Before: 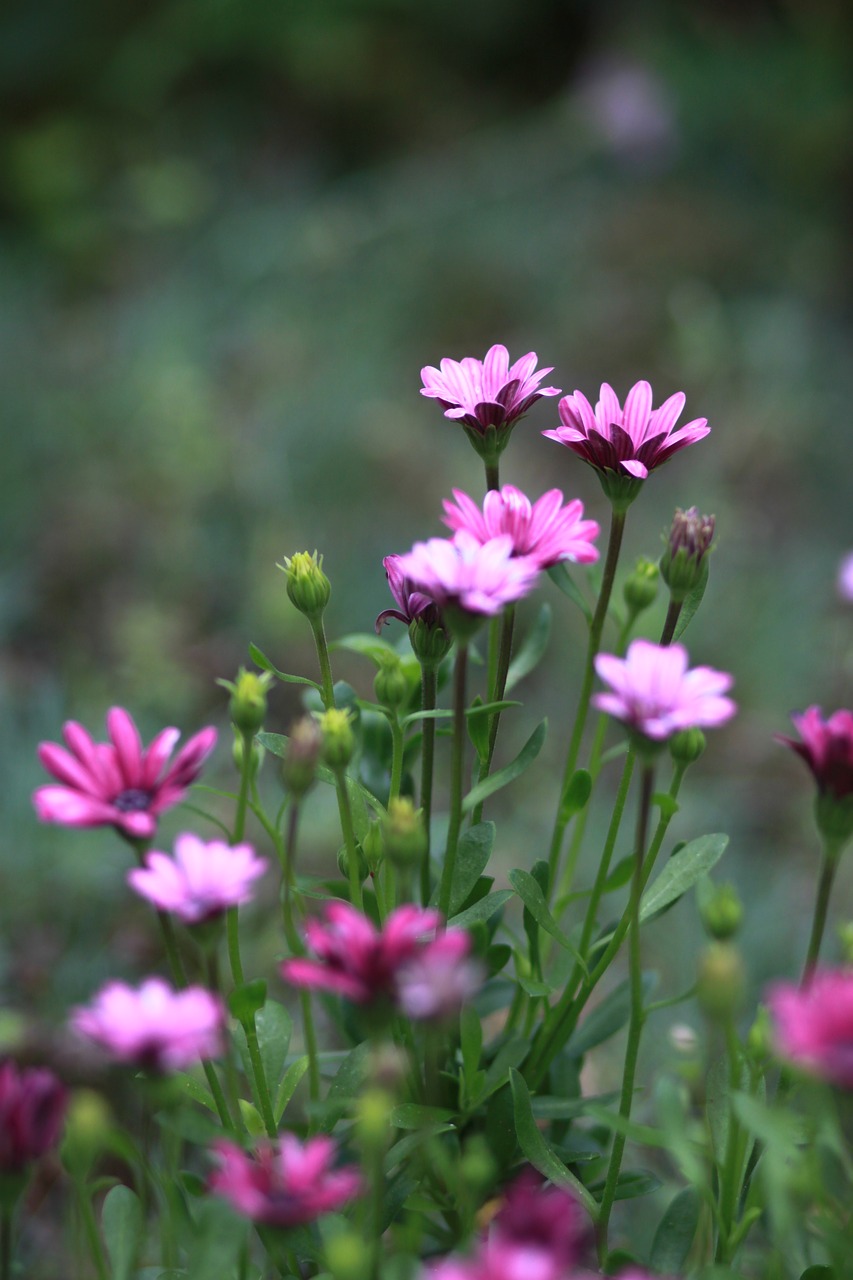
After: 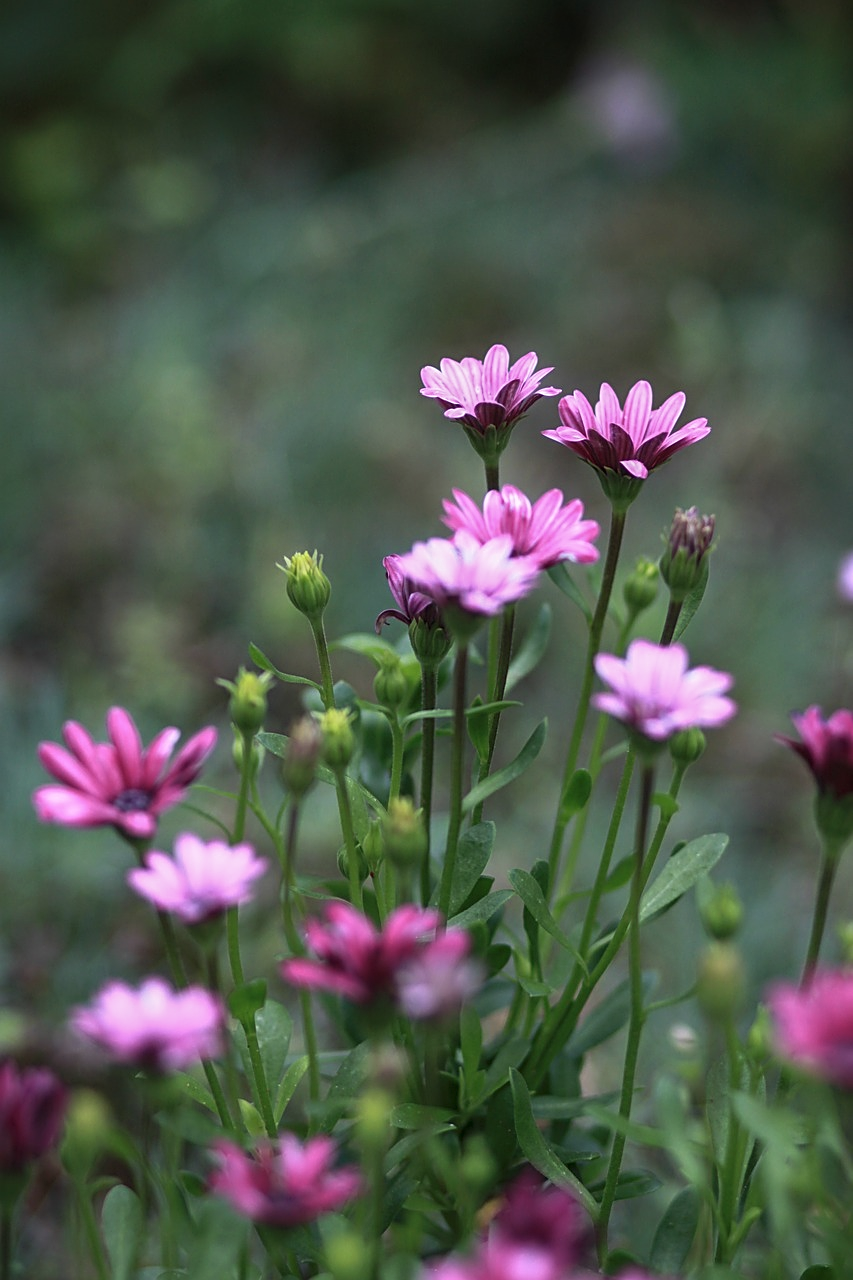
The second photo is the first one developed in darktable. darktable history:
local contrast: on, module defaults
sharpen: on, module defaults
contrast brightness saturation: contrast -0.089, brightness -0.036, saturation -0.109
